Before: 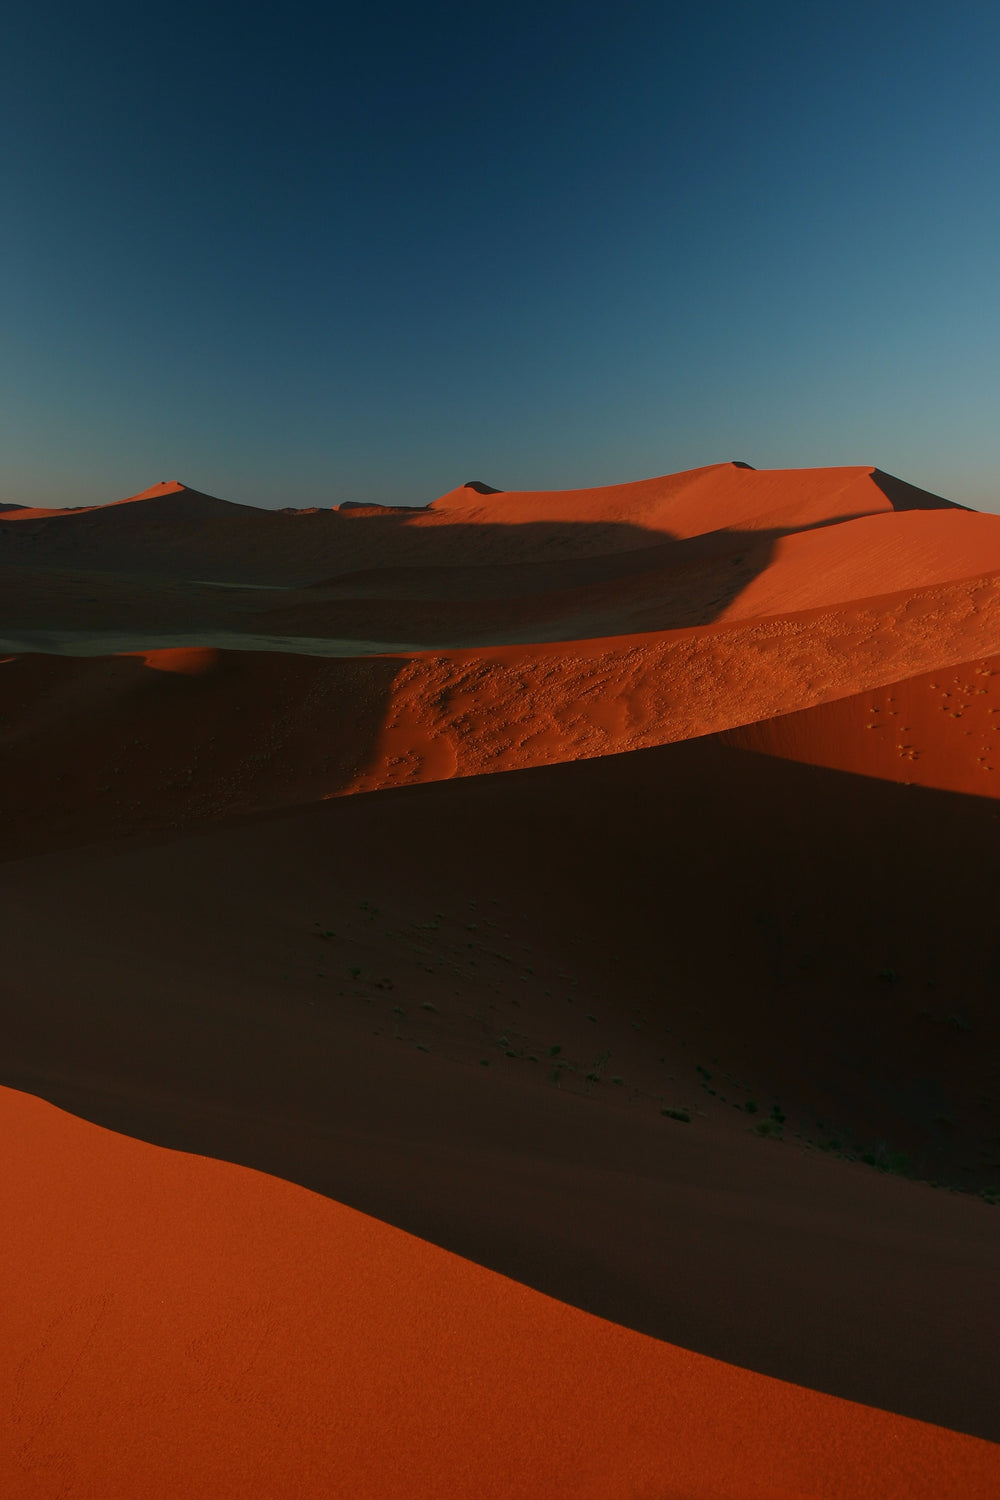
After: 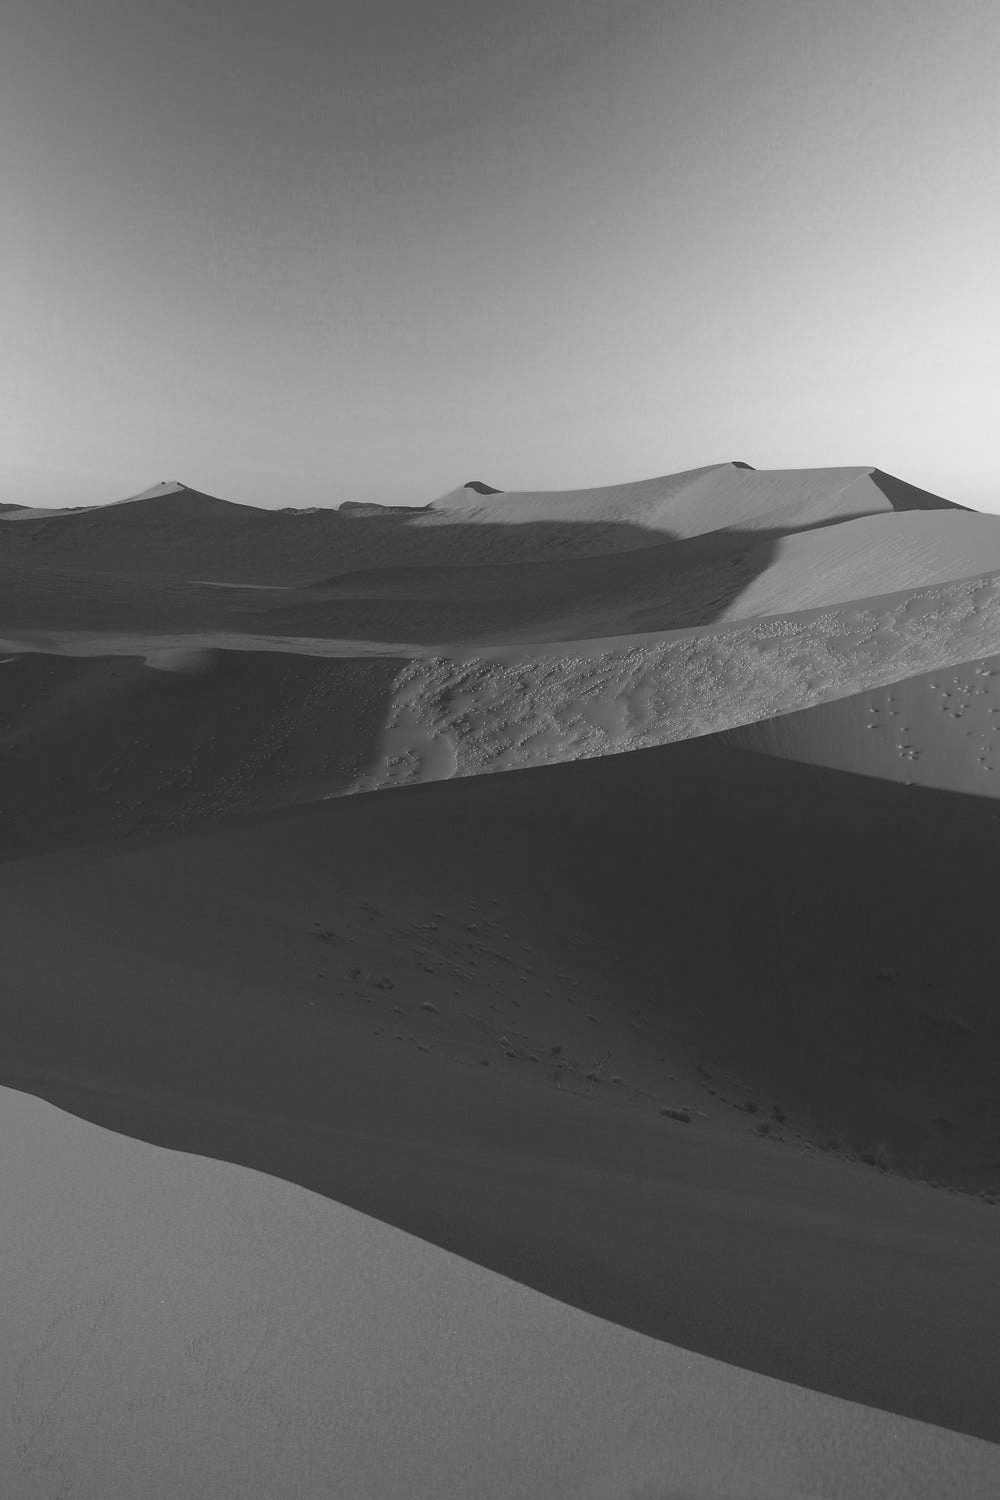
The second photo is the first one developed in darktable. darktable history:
color calibration: output gray [0.25, 0.35, 0.4, 0], illuminant as shot in camera, x 0.463, y 0.417, temperature 2666.54 K
tone curve: curves: ch0 [(0, 0) (0.003, 0.115) (0.011, 0.133) (0.025, 0.157) (0.044, 0.182) (0.069, 0.209) (0.1, 0.239) (0.136, 0.279) (0.177, 0.326) (0.224, 0.379) (0.277, 0.436) (0.335, 0.507) (0.399, 0.587) (0.468, 0.671) (0.543, 0.75) (0.623, 0.837) (0.709, 0.916) (0.801, 0.978) (0.898, 0.985) (1, 1)], preserve colors none
